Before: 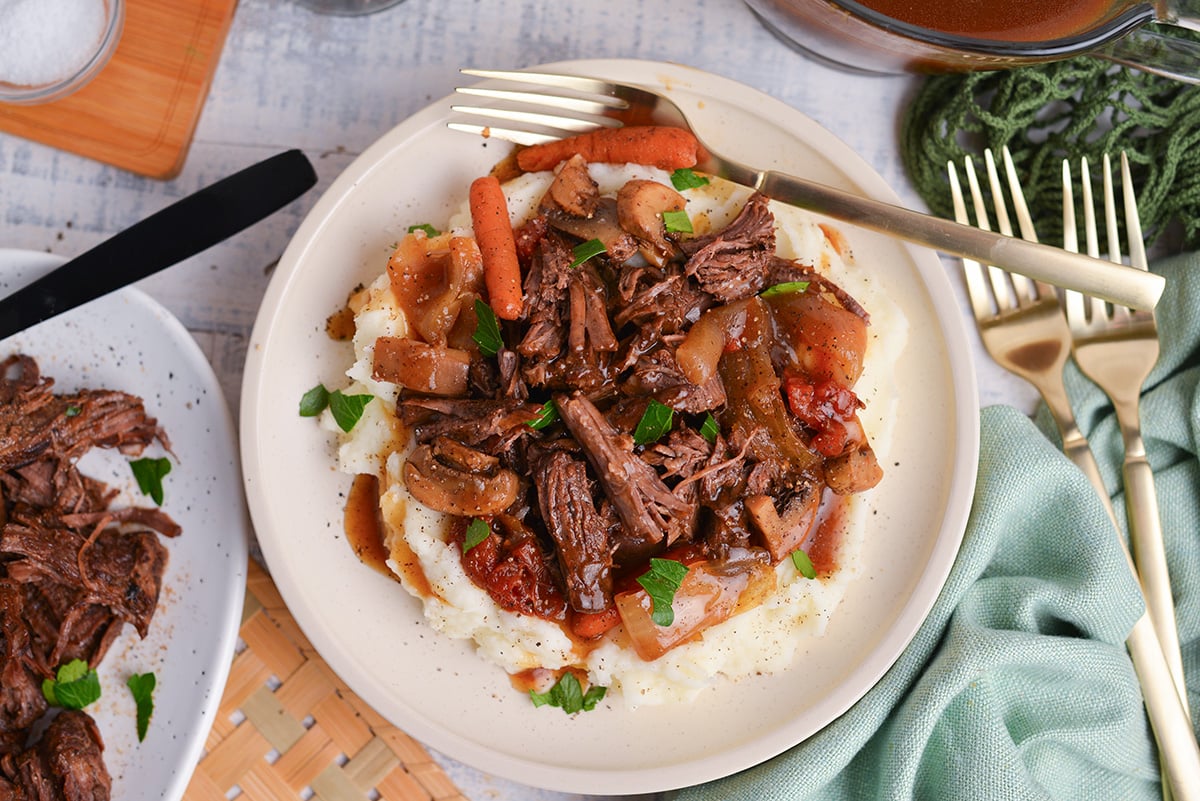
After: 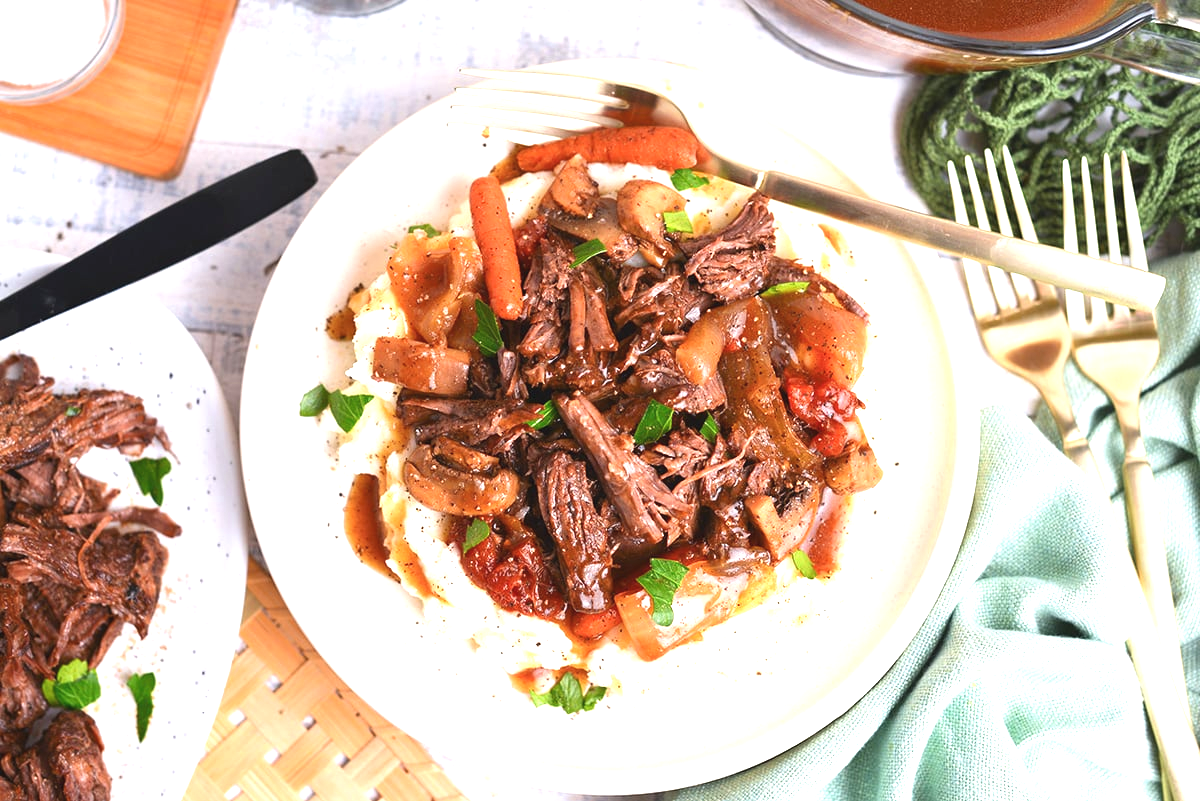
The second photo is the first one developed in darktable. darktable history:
exposure: black level correction -0.002, exposure 1.334 EV, compensate highlight preservation false
color zones: curves: ch0 [(0.068, 0.464) (0.25, 0.5) (0.48, 0.508) (0.75, 0.536) (0.886, 0.476) (0.967, 0.456)]; ch1 [(0.066, 0.456) (0.25, 0.5) (0.616, 0.508) (0.746, 0.56) (0.934, 0.444)]
